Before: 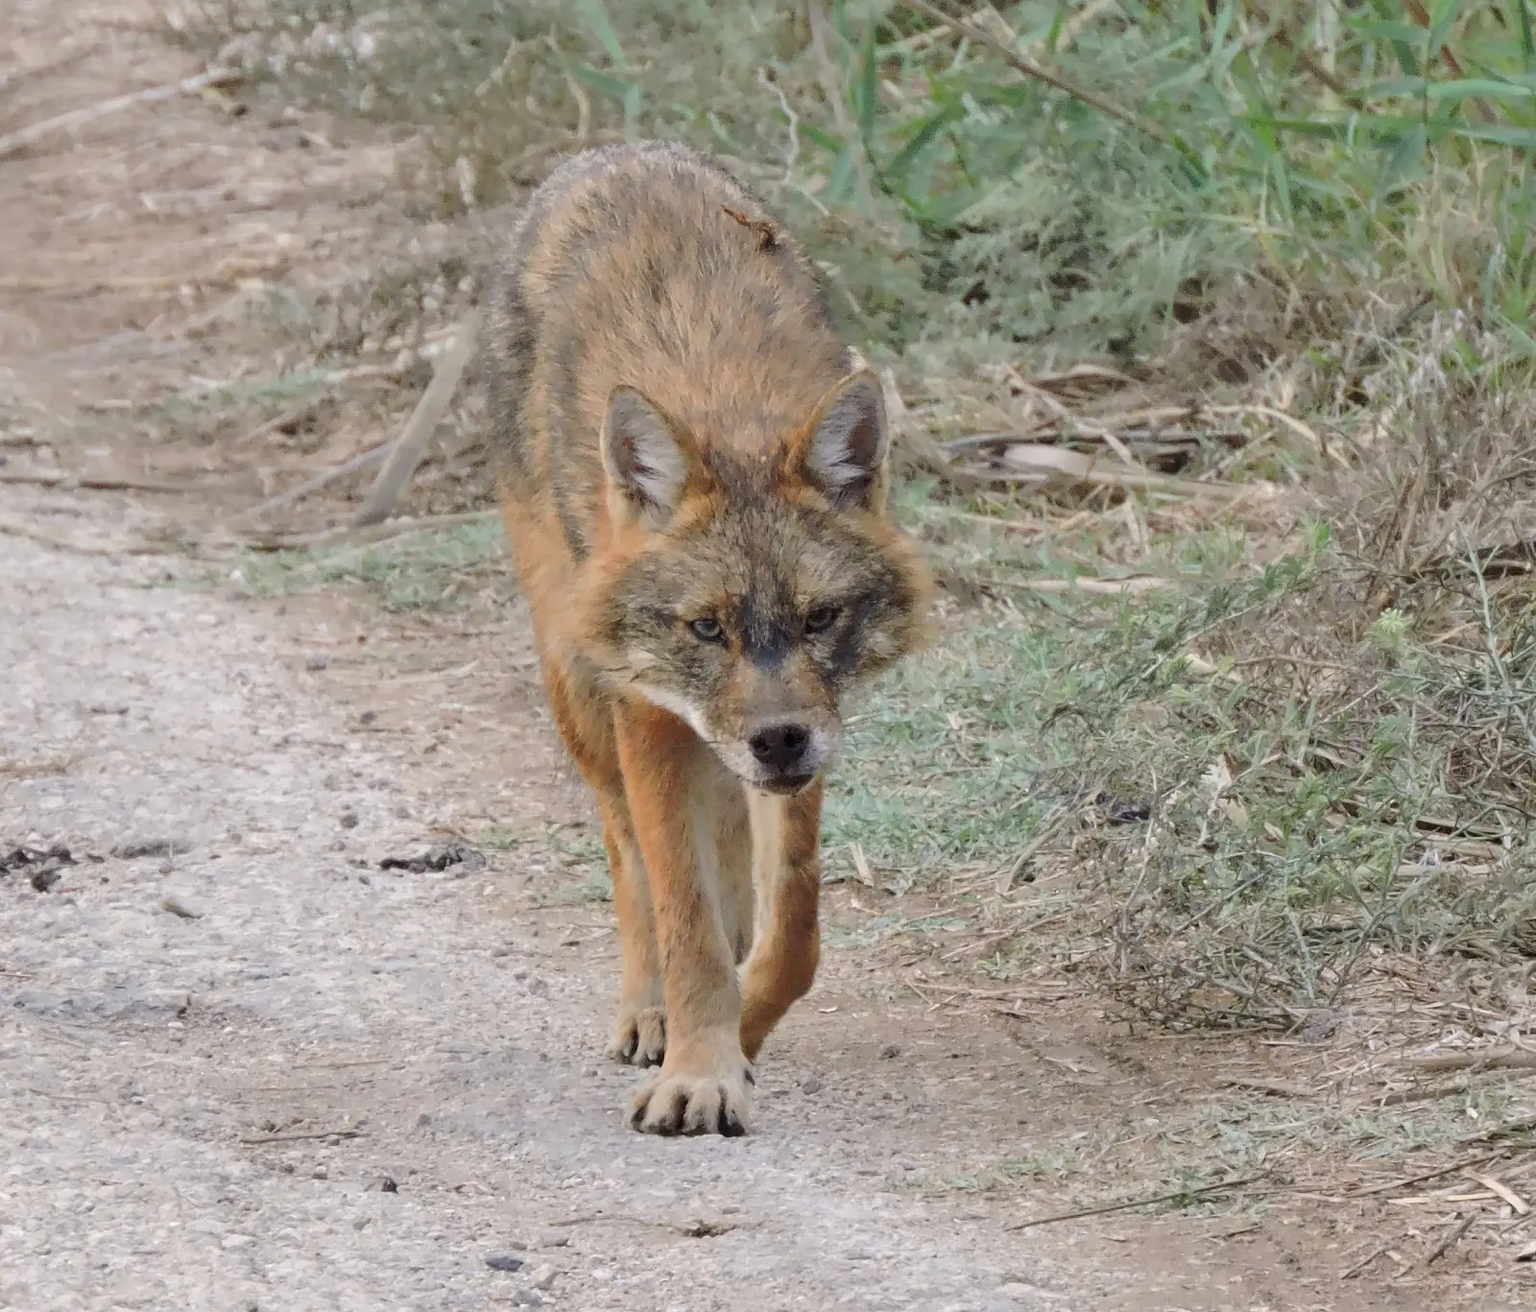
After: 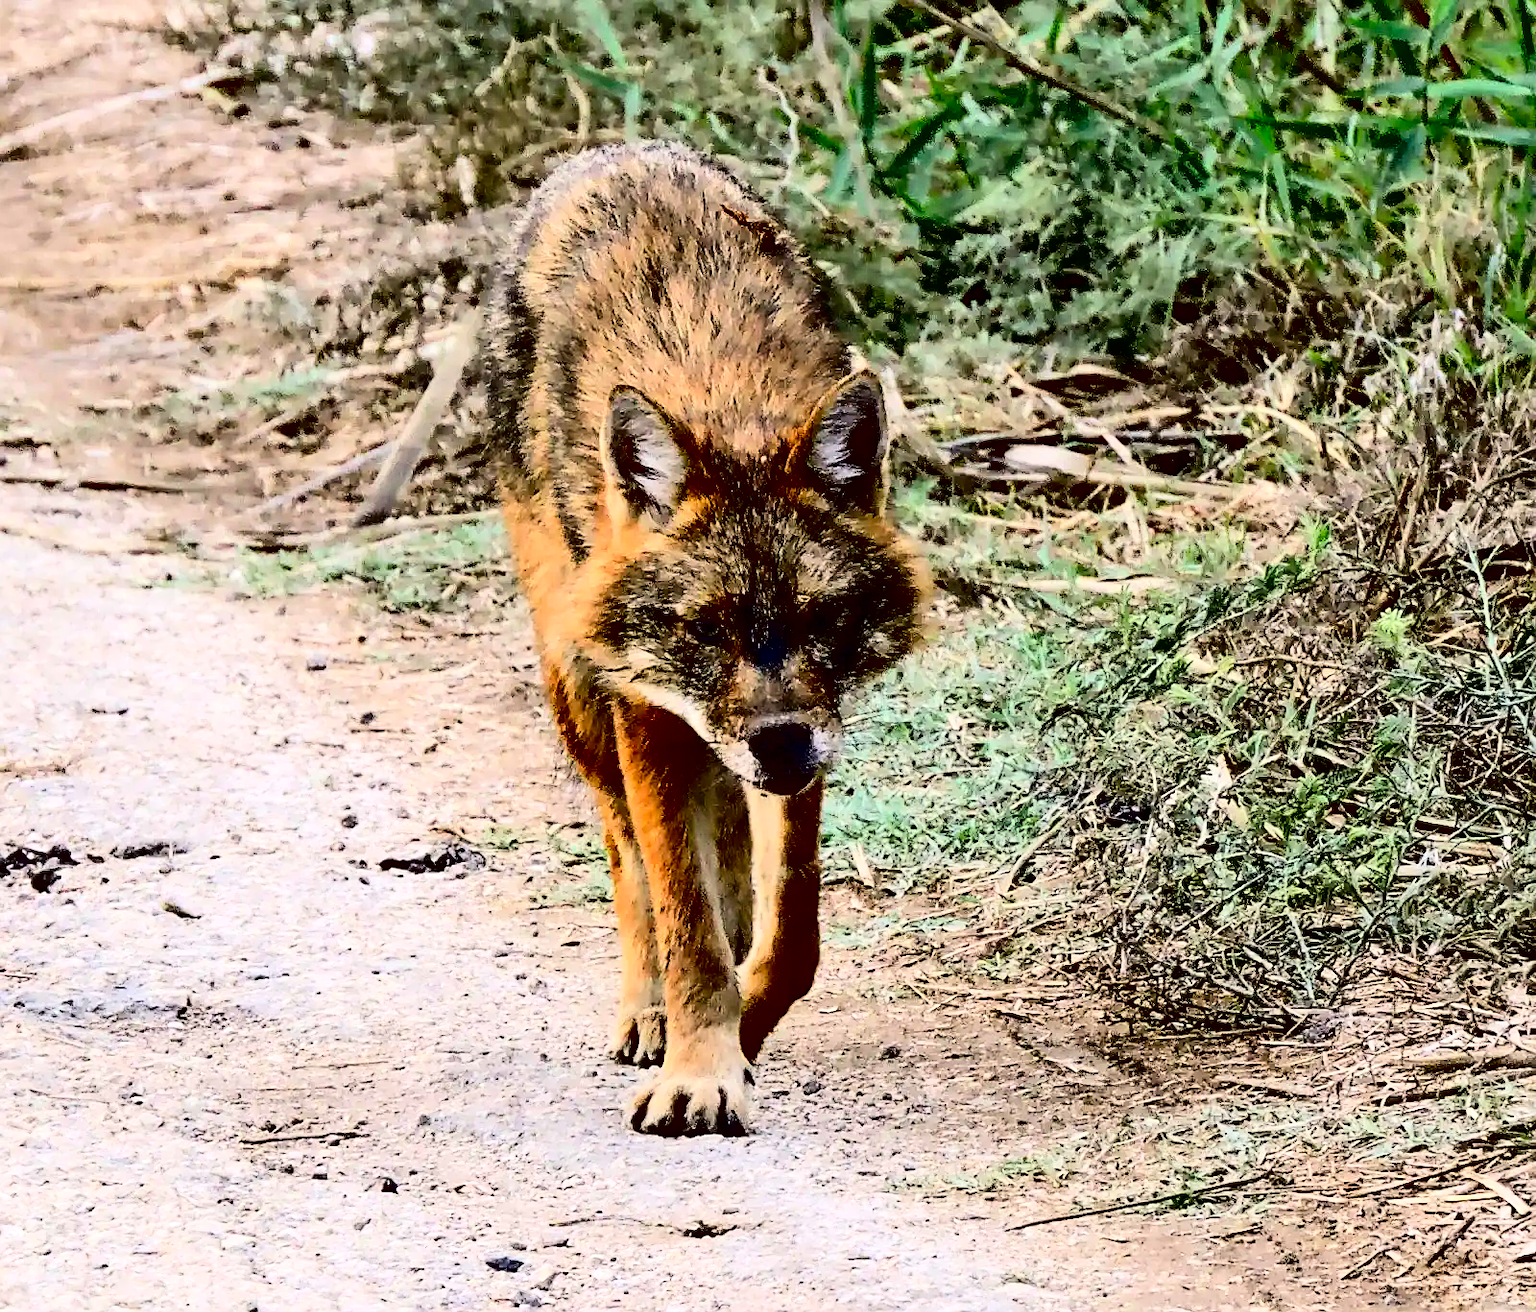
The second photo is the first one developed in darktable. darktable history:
sharpen: on, module defaults
exposure: exposure 0.296 EV, compensate highlight preservation false
contrast brightness saturation: contrast 0.777, brightness -0.987, saturation 0.988
